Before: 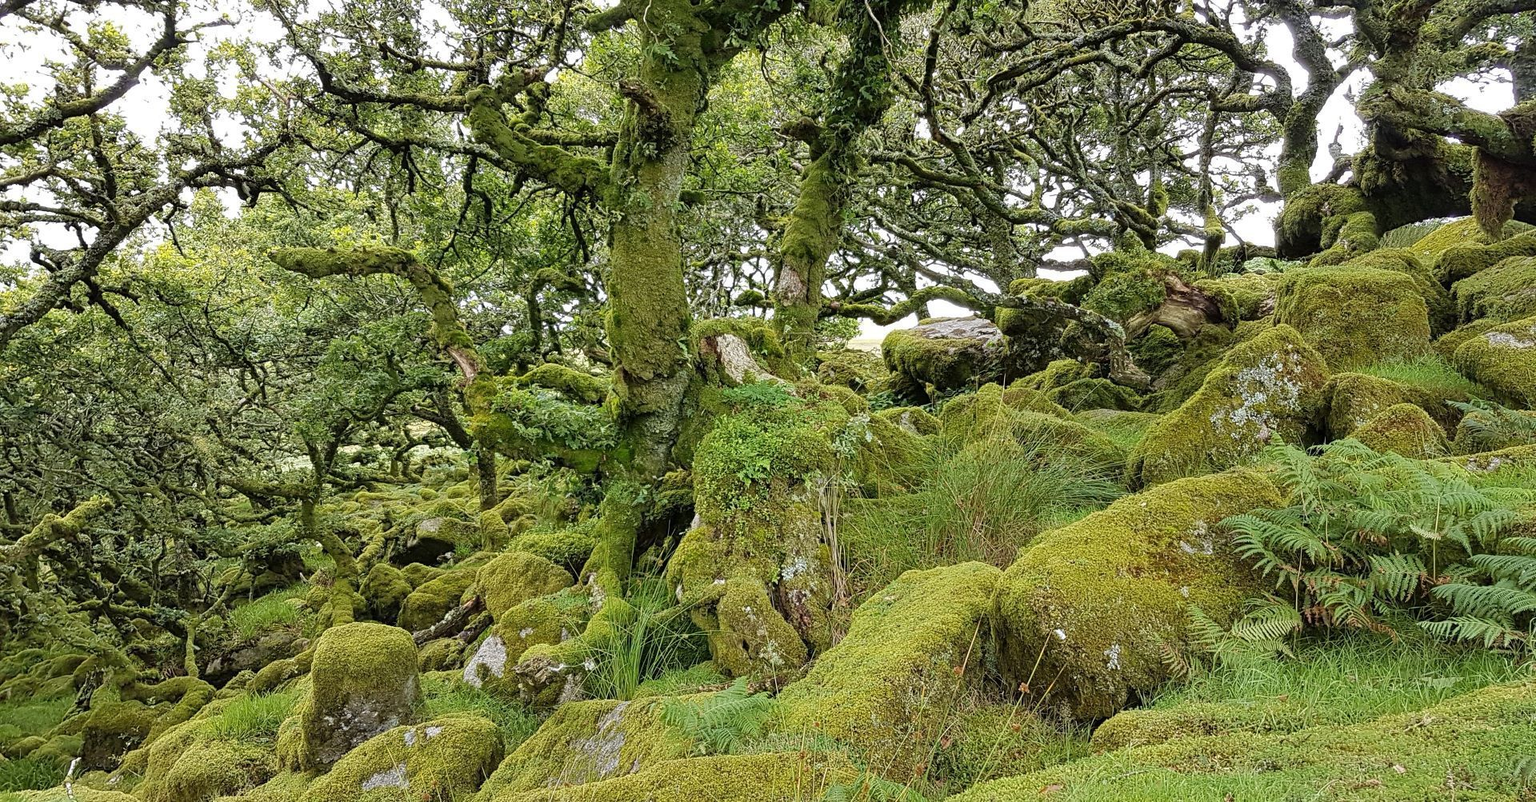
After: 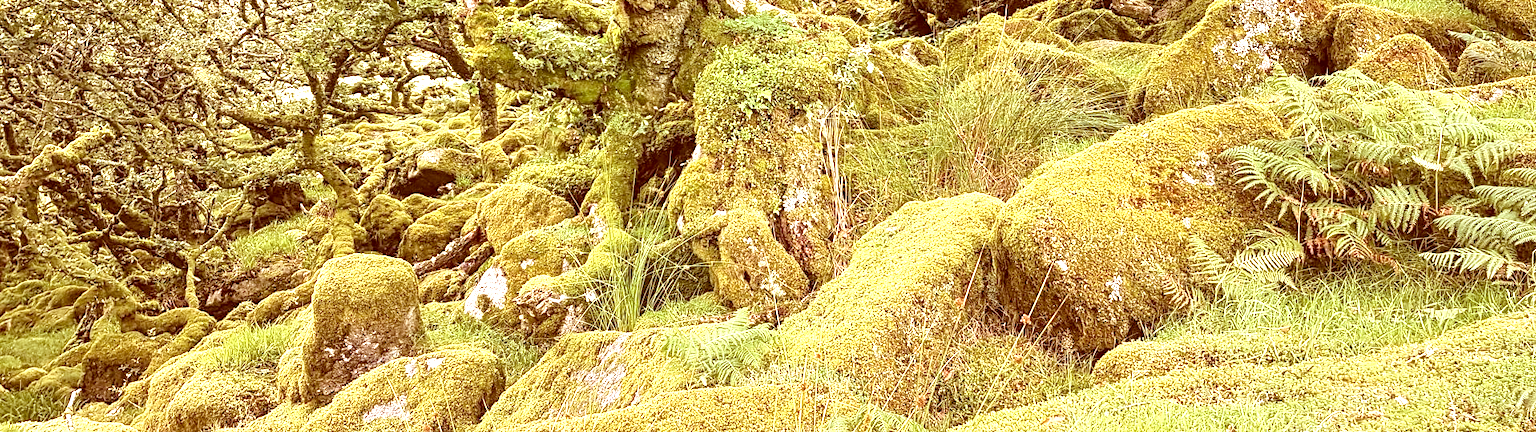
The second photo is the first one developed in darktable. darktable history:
local contrast: on, module defaults
color correction: highlights a* 9.56, highlights b* 8.88, shadows a* 39.66, shadows b* 39.27, saturation 0.792
crop and rotate: top 46.101%, right 0.111%
exposure: black level correction 0, exposure 1.466 EV, compensate highlight preservation false
